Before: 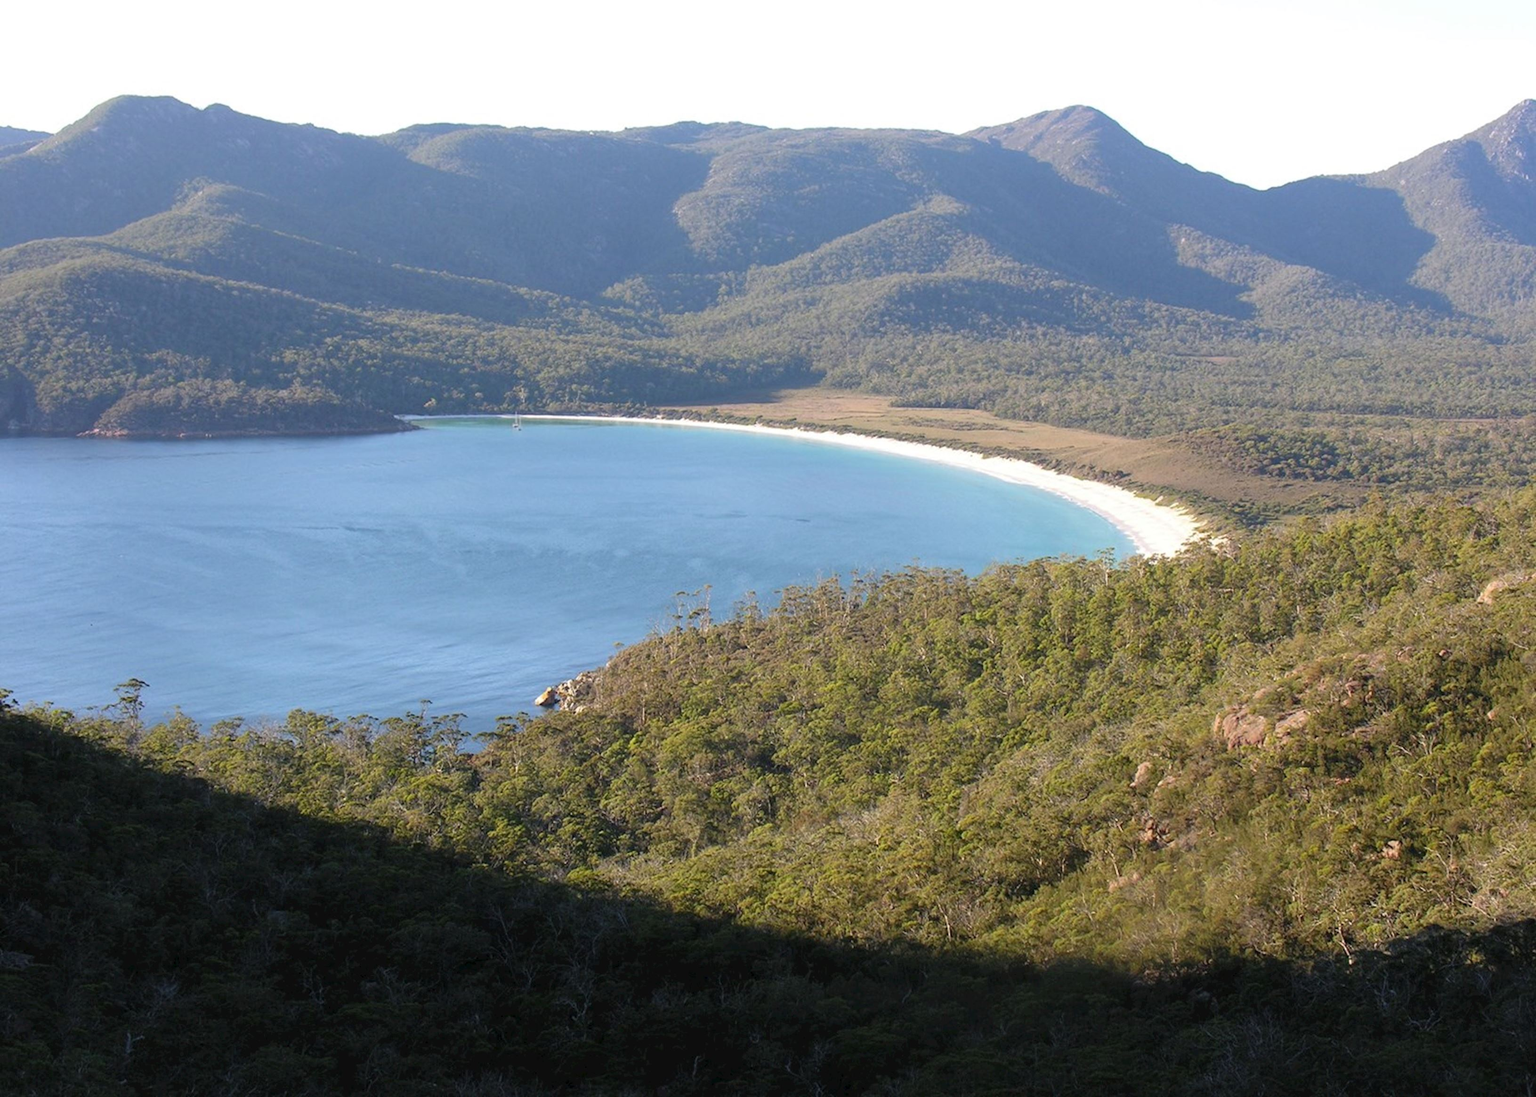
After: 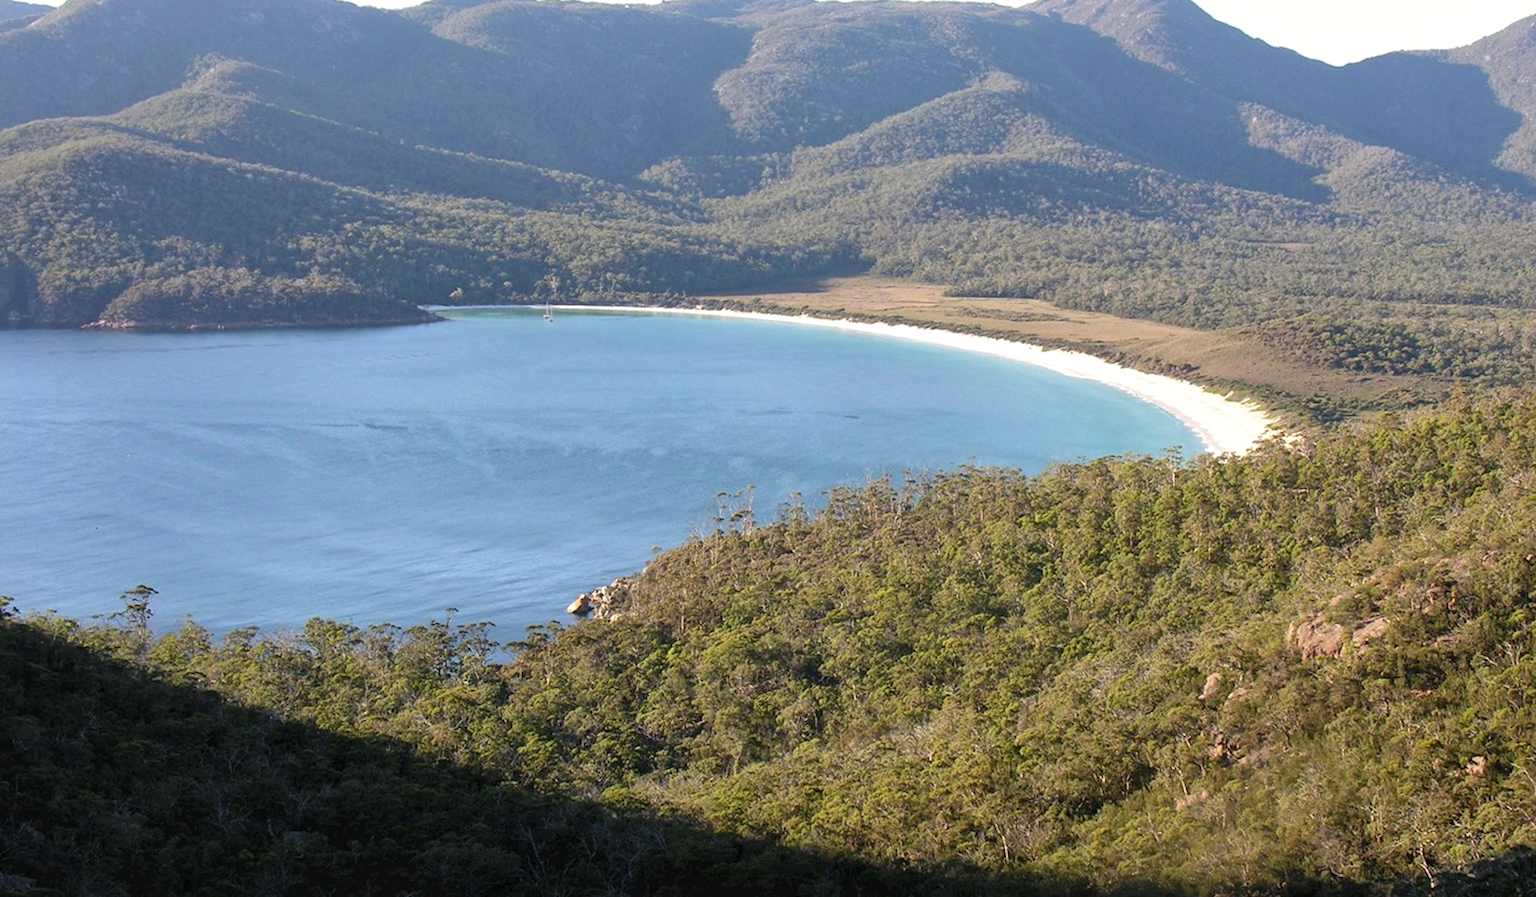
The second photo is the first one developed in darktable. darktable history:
crop and rotate: angle 0.03°, top 11.643%, right 5.651%, bottom 11.189%
local contrast: mode bilateral grid, contrast 20, coarseness 50, detail 130%, midtone range 0.2
white balance: red 1.009, blue 0.985
